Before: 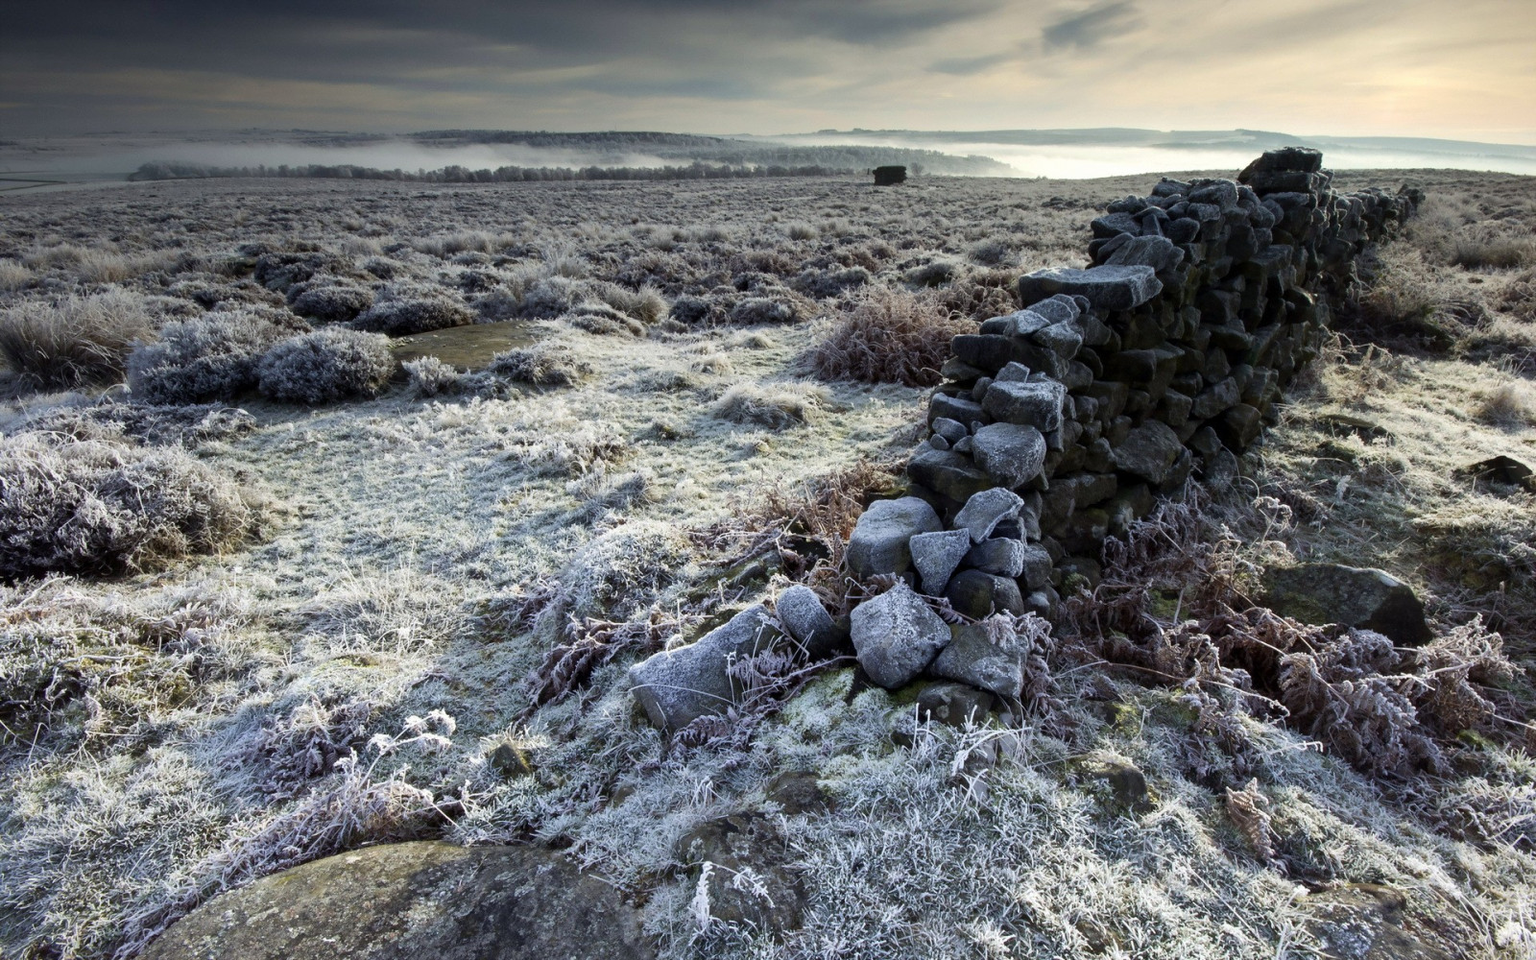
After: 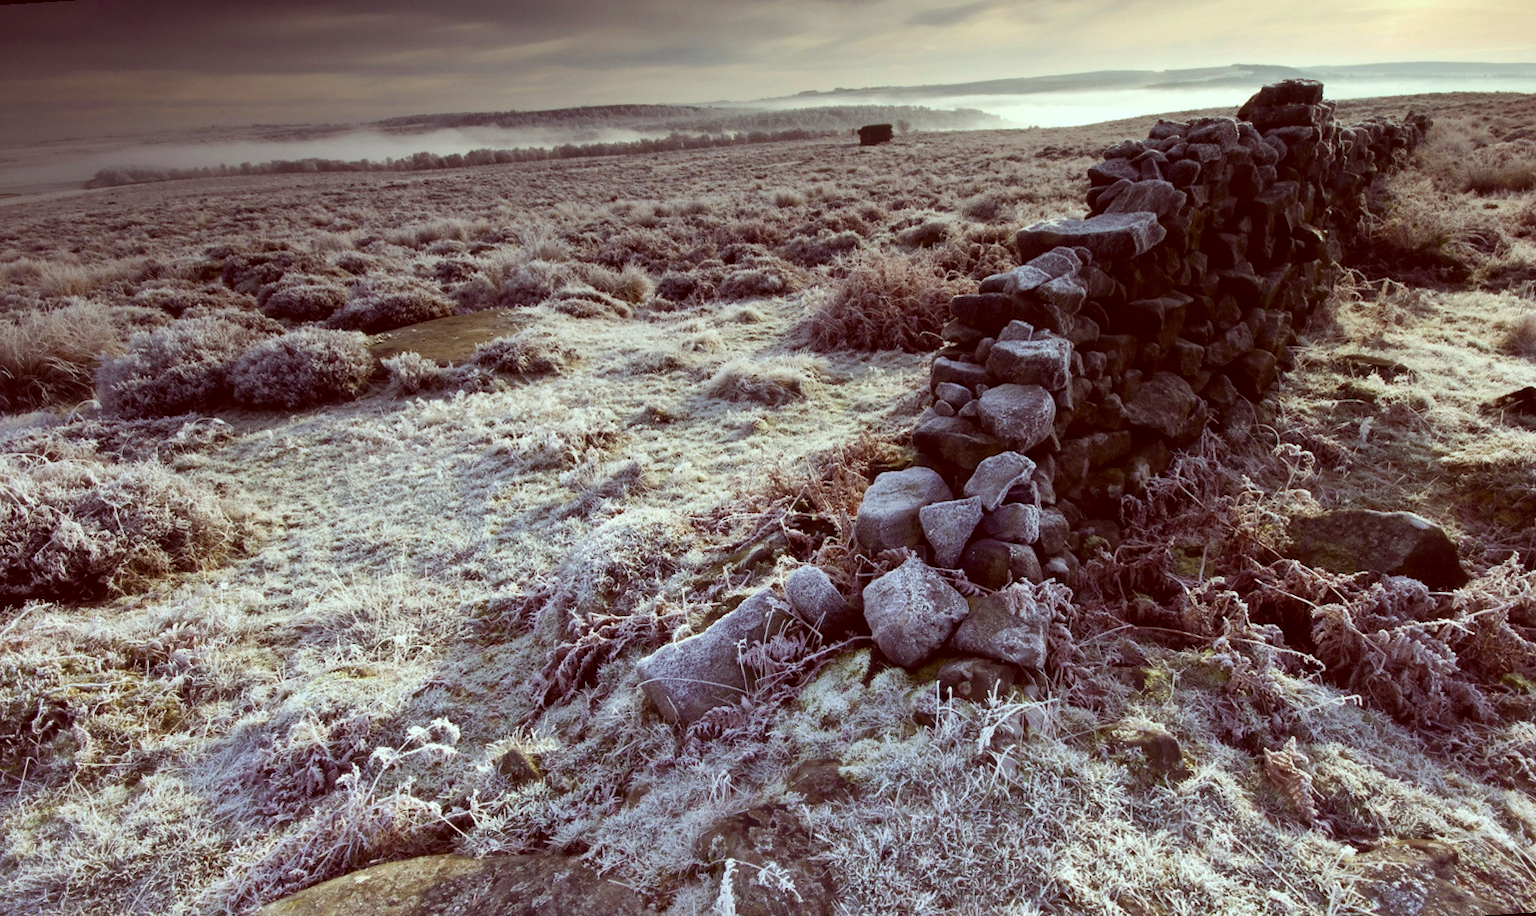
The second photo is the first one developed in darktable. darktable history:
color correction: highlights a* -7.23, highlights b* -0.161, shadows a* 20.08, shadows b* 11.73
rotate and perspective: rotation -3.52°, crop left 0.036, crop right 0.964, crop top 0.081, crop bottom 0.919
